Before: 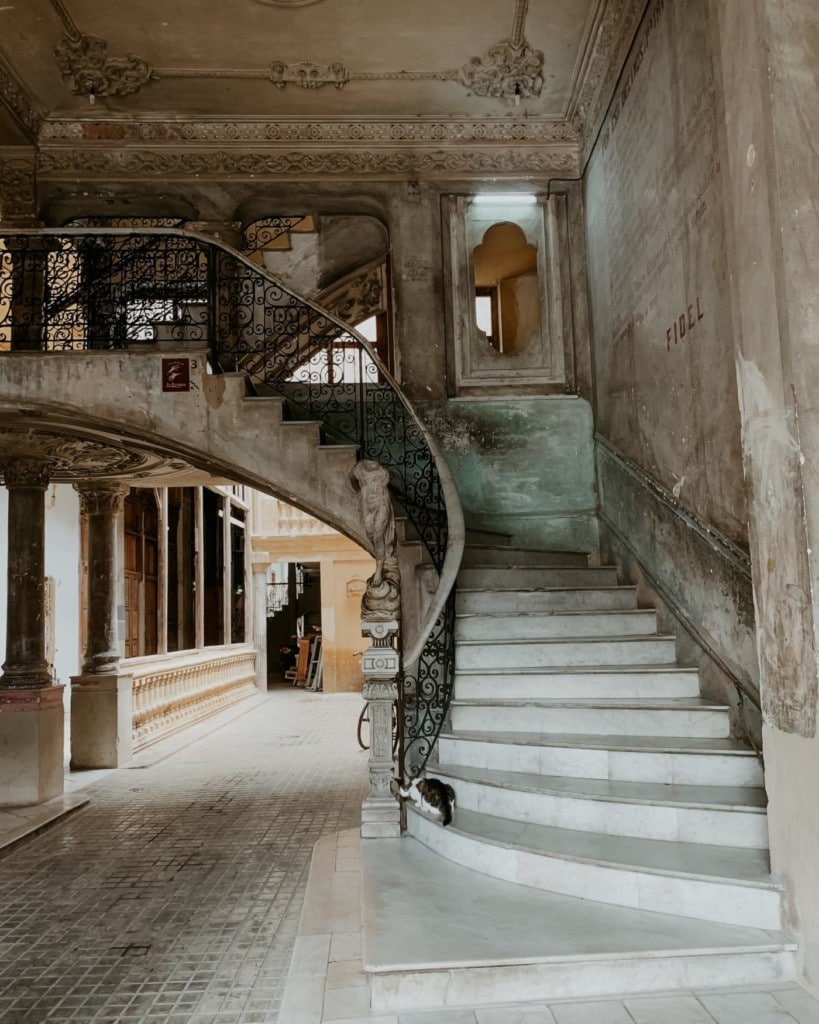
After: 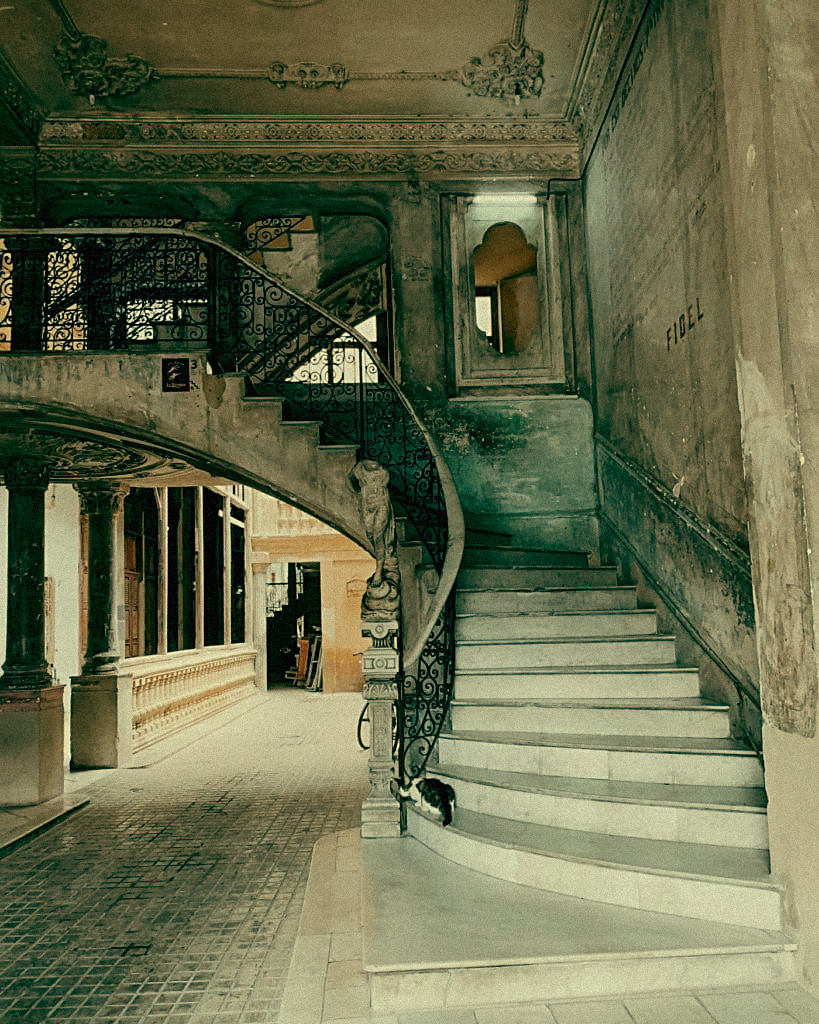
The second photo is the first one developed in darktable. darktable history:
color balance: mode lift, gamma, gain (sRGB), lift [1, 0.69, 1, 1], gamma [1, 1.482, 1, 1], gain [1, 1, 1, 0.802]
sharpen: on, module defaults
grain: mid-tones bias 0%
